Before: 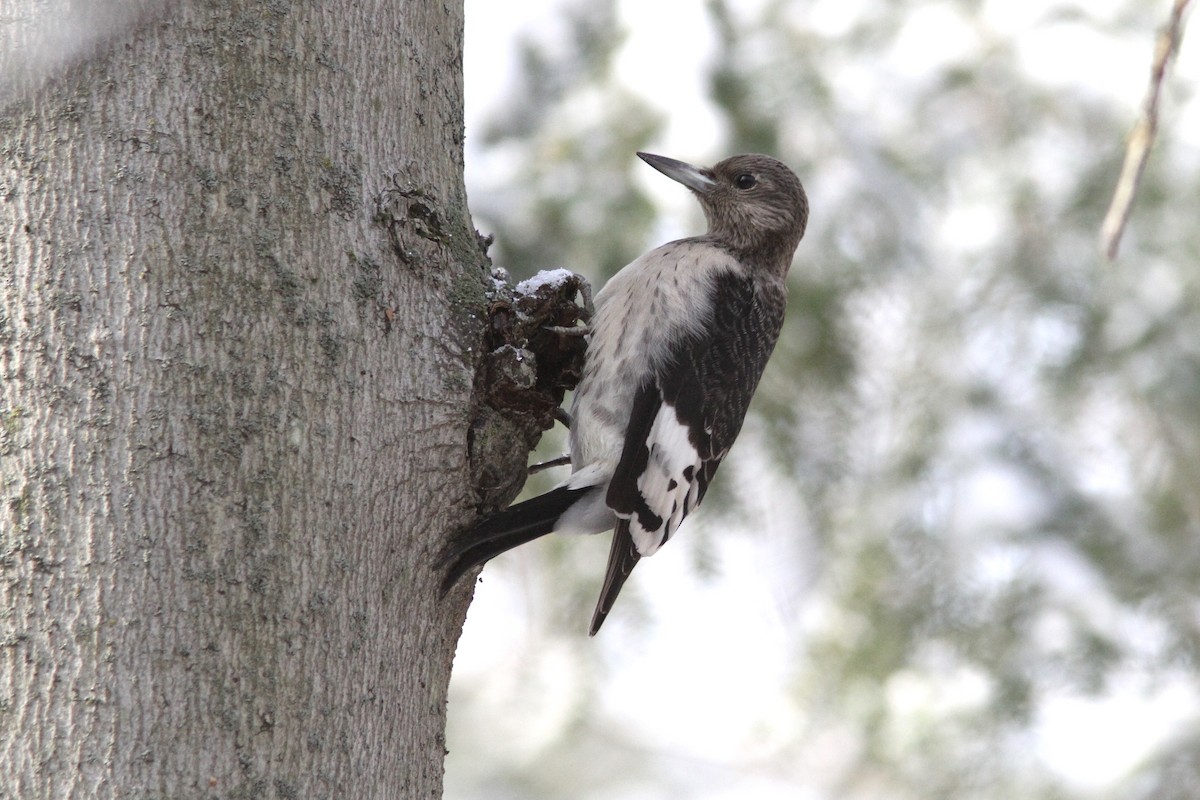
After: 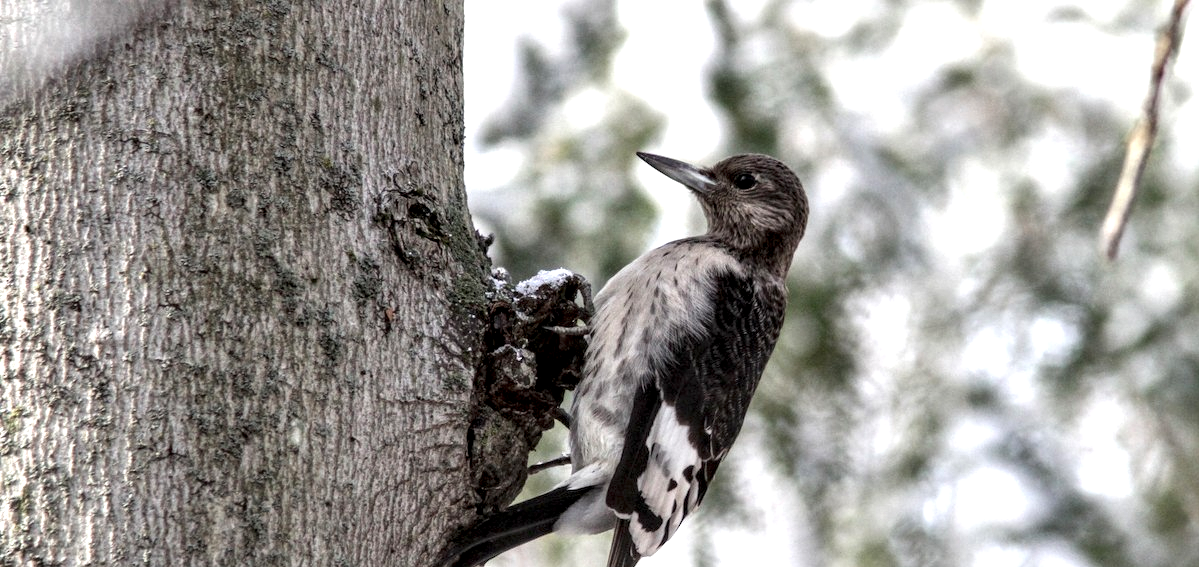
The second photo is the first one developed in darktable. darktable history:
local contrast: highlights 78%, shadows 56%, detail 175%, midtone range 0.432
contrast equalizer: y [[0.524, 0.538, 0.547, 0.548, 0.538, 0.524], [0.5 ×6], [0.5 ×6], [0 ×6], [0 ×6]]
crop: bottom 29.059%
